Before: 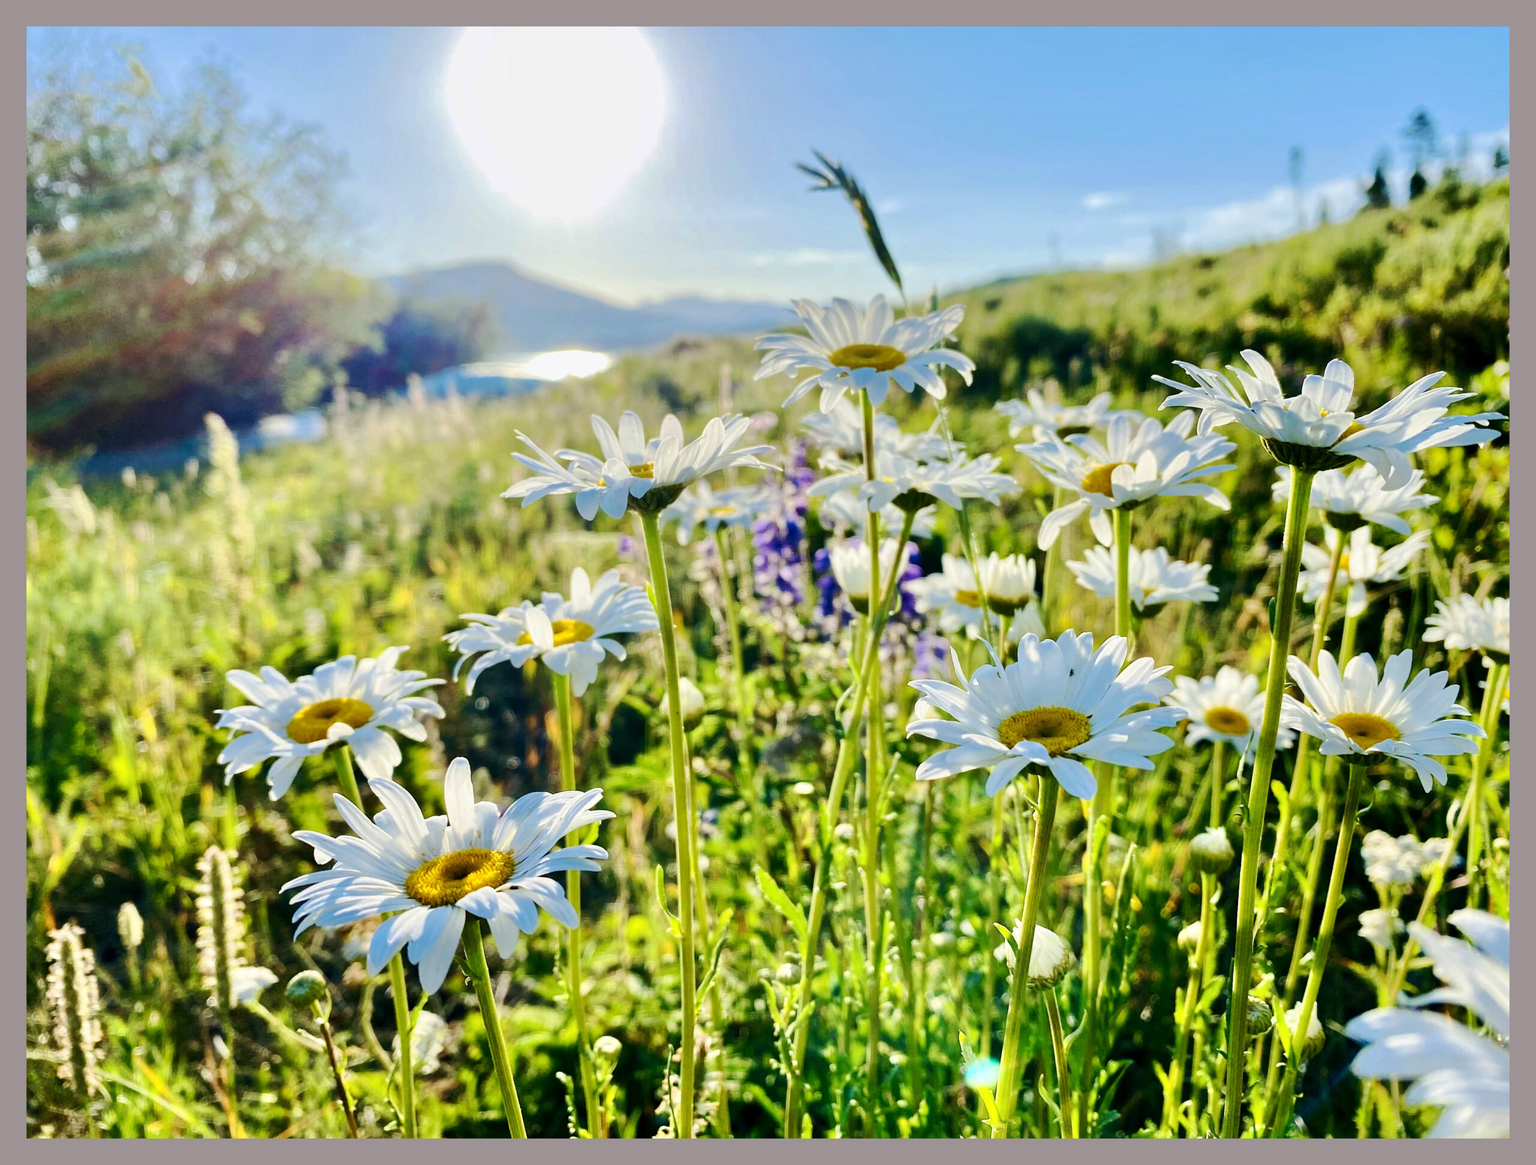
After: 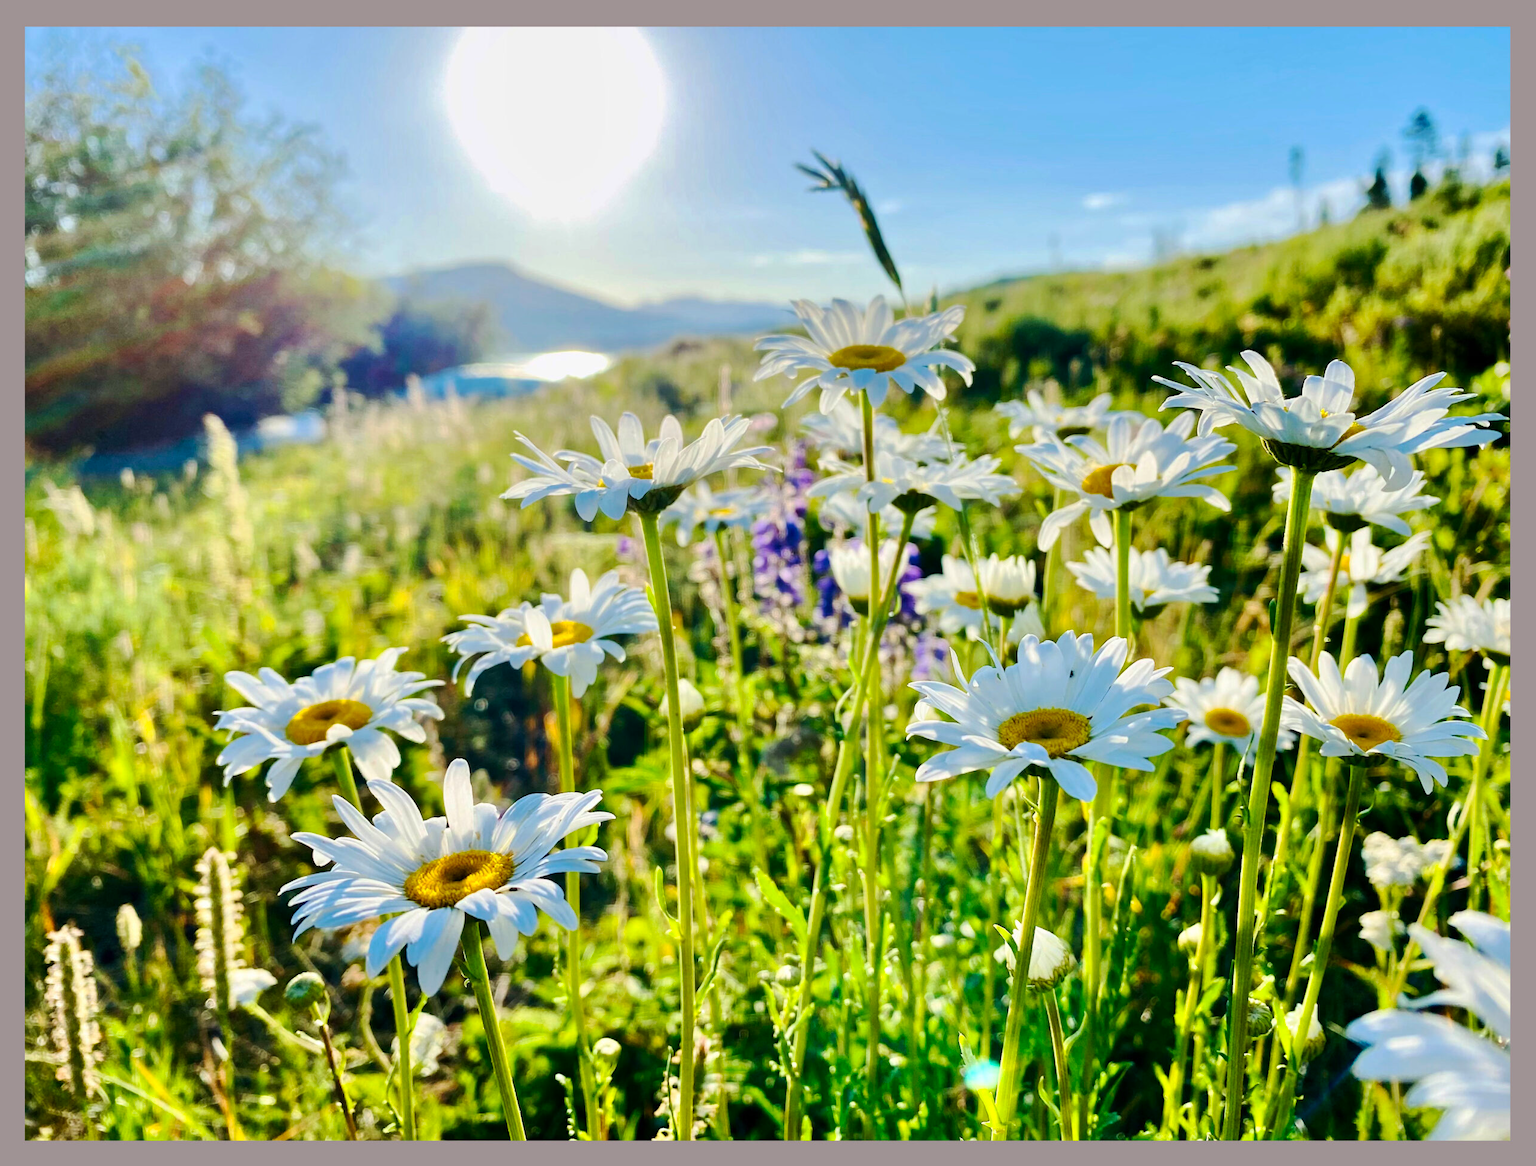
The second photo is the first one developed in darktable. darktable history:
crop and rotate: left 0.126%
exposure: compensate highlight preservation false
